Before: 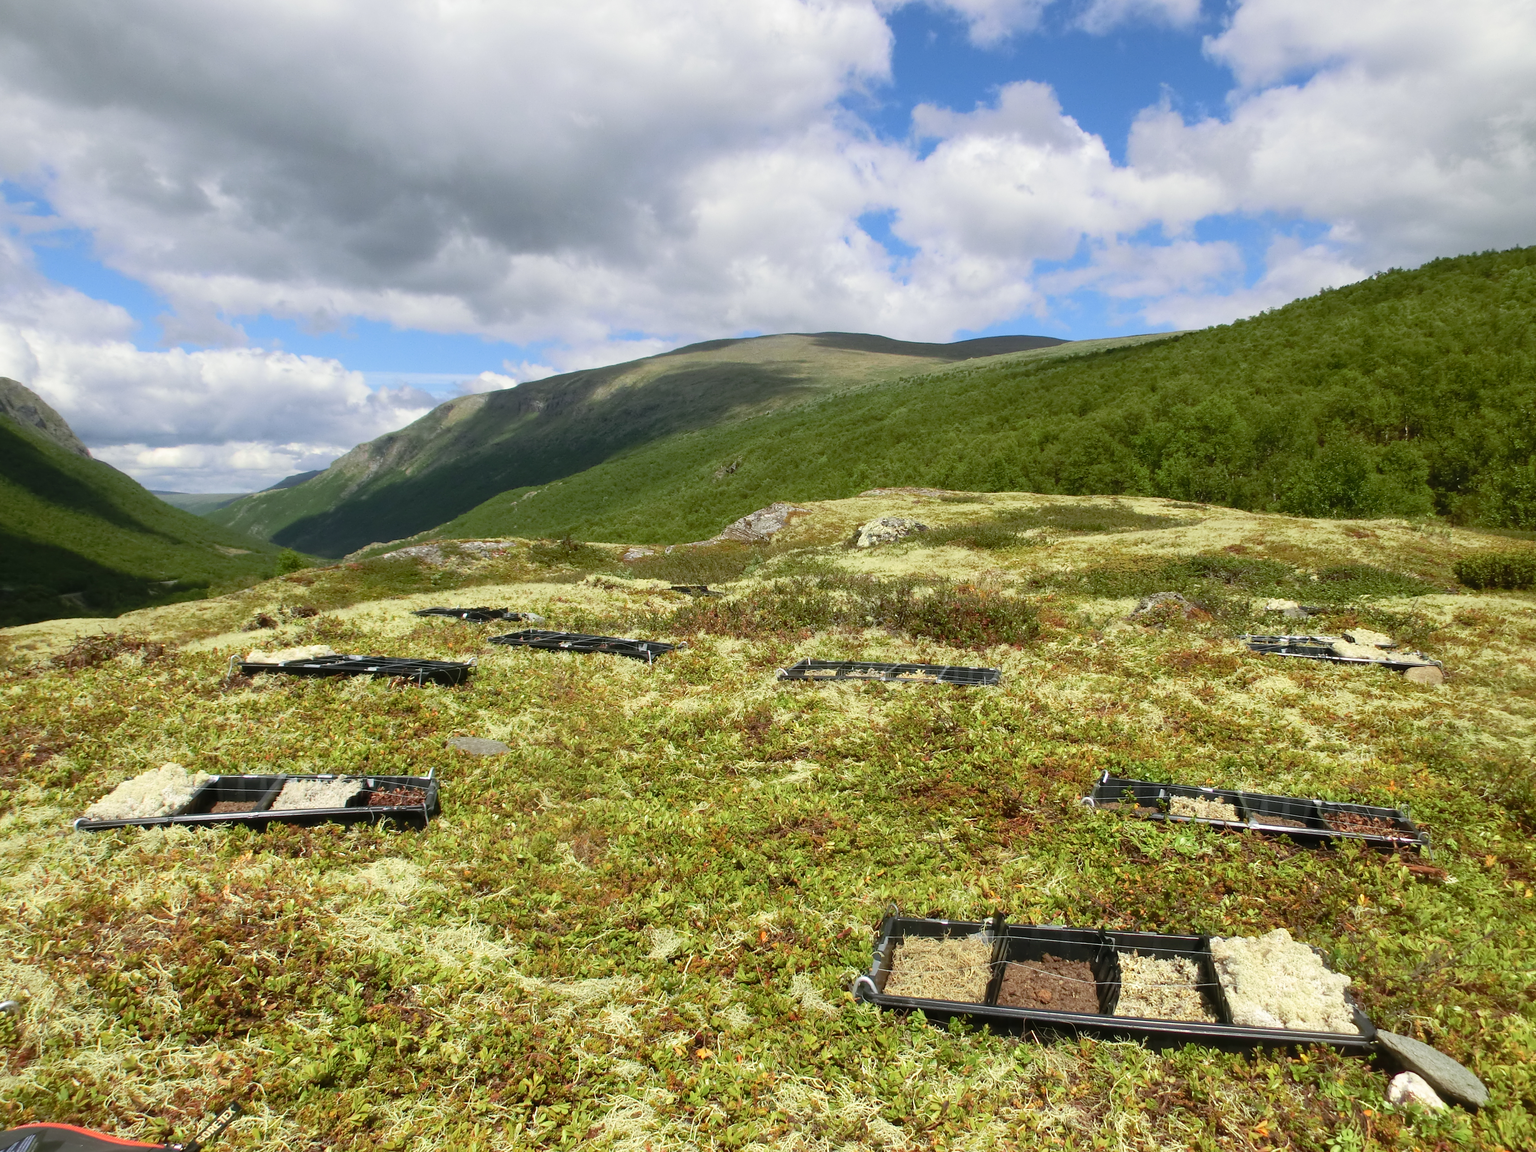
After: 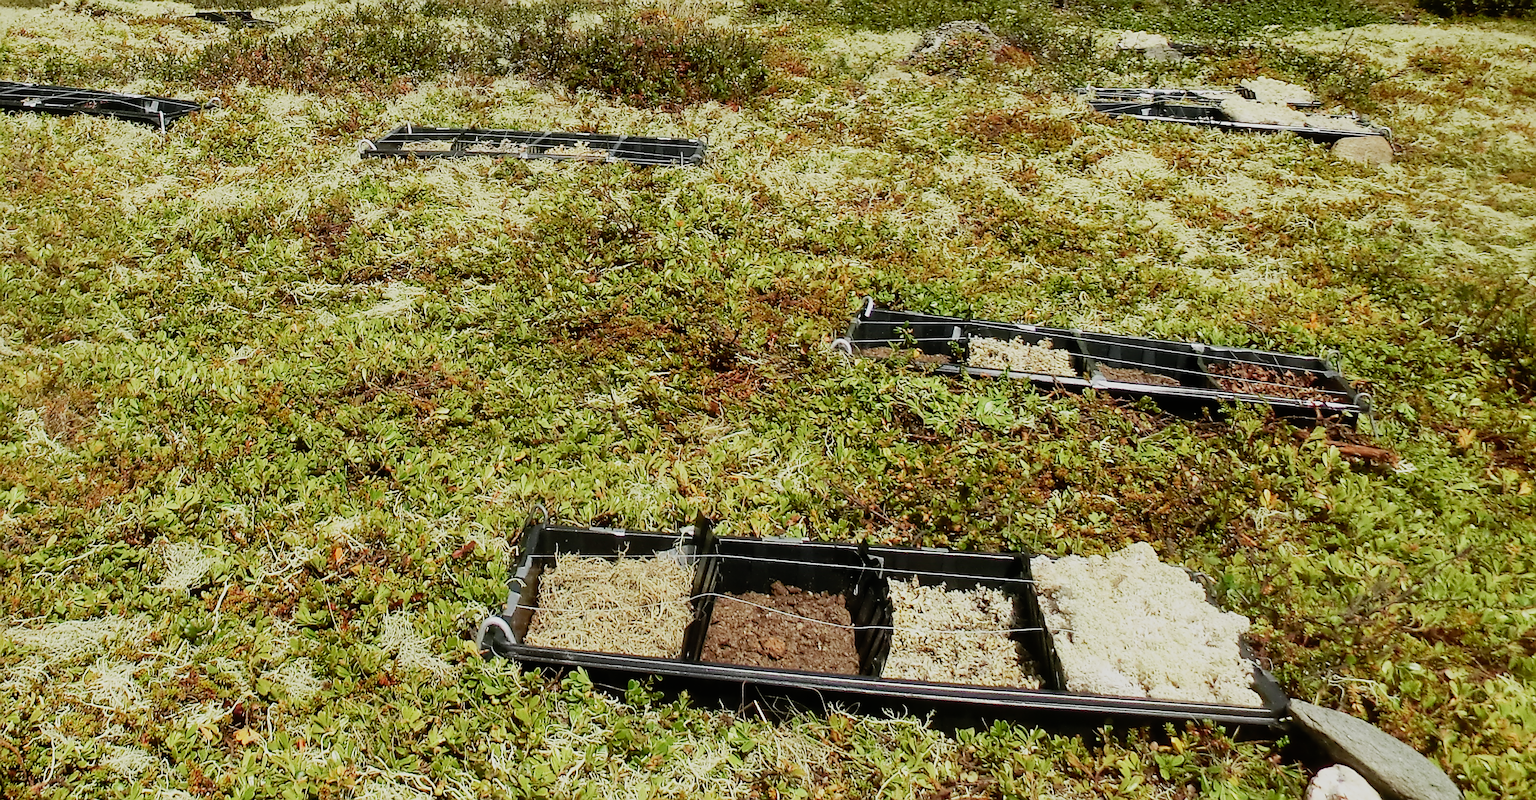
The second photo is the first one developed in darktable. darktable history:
crop and rotate: left 35.509%, top 50.238%, bottom 4.934%
sharpen: radius 1.4, amount 1.25, threshold 0.7
sigmoid: skew -0.2, preserve hue 0%, red attenuation 0.1, red rotation 0.035, green attenuation 0.1, green rotation -0.017, blue attenuation 0.15, blue rotation -0.052, base primaries Rec2020
